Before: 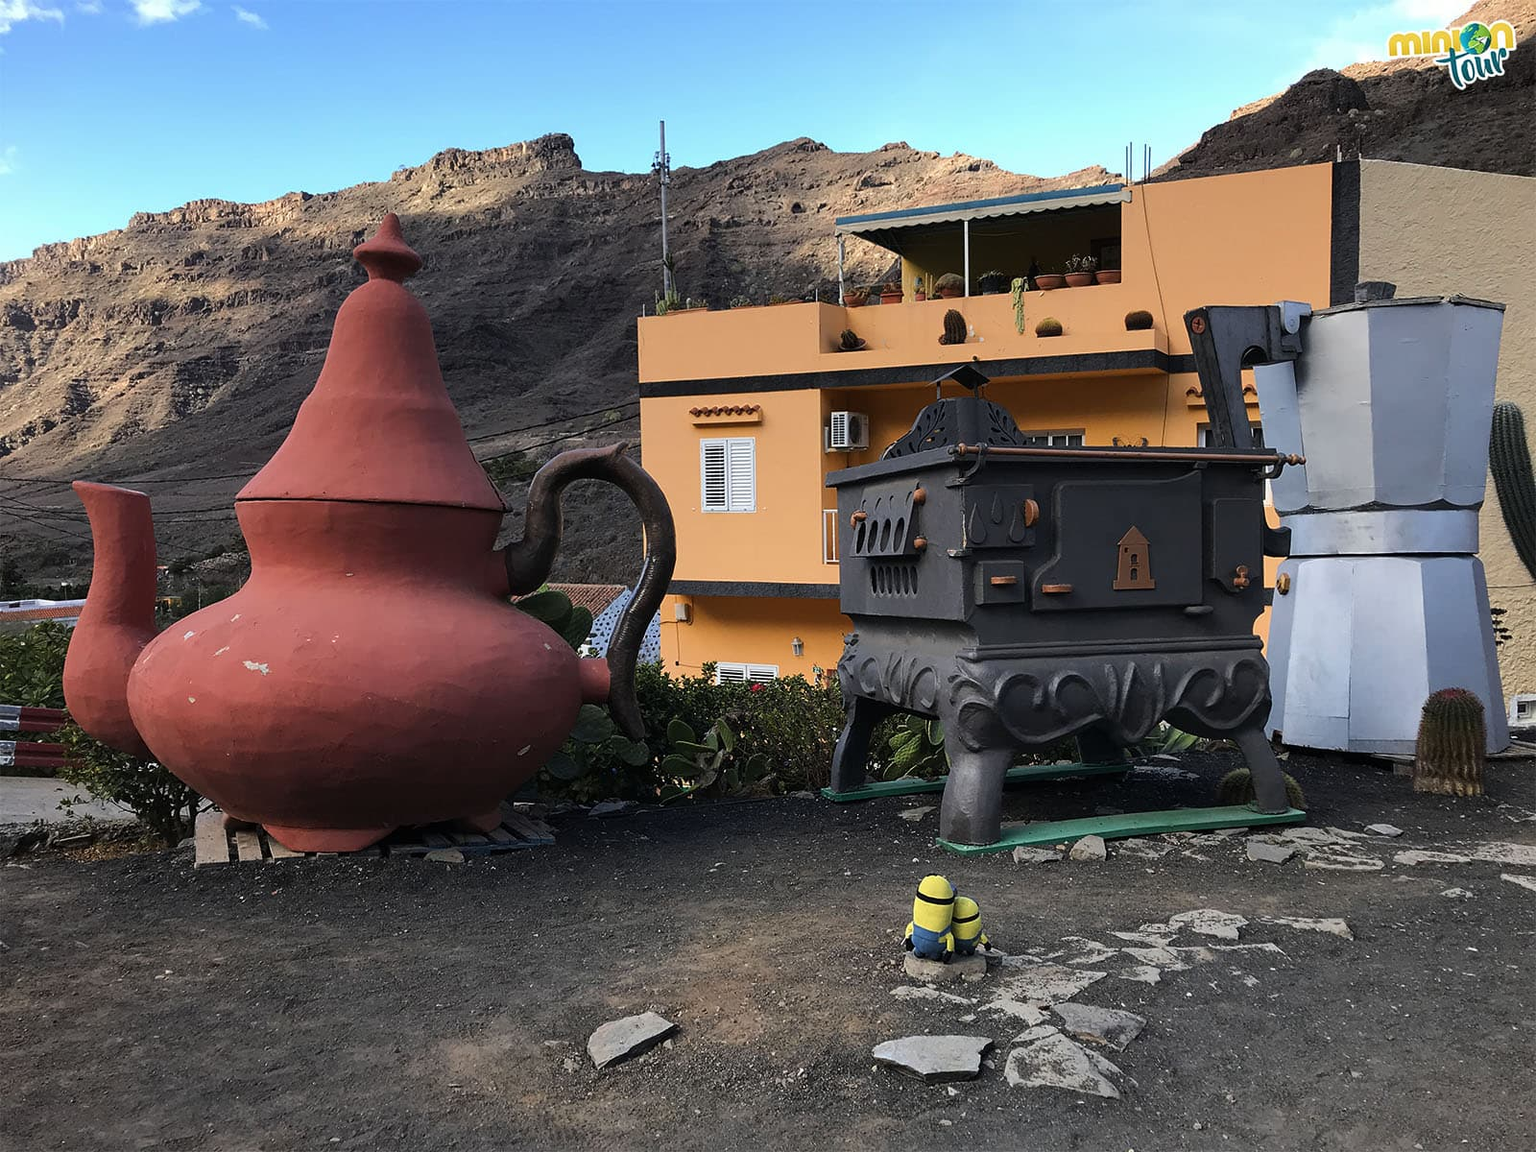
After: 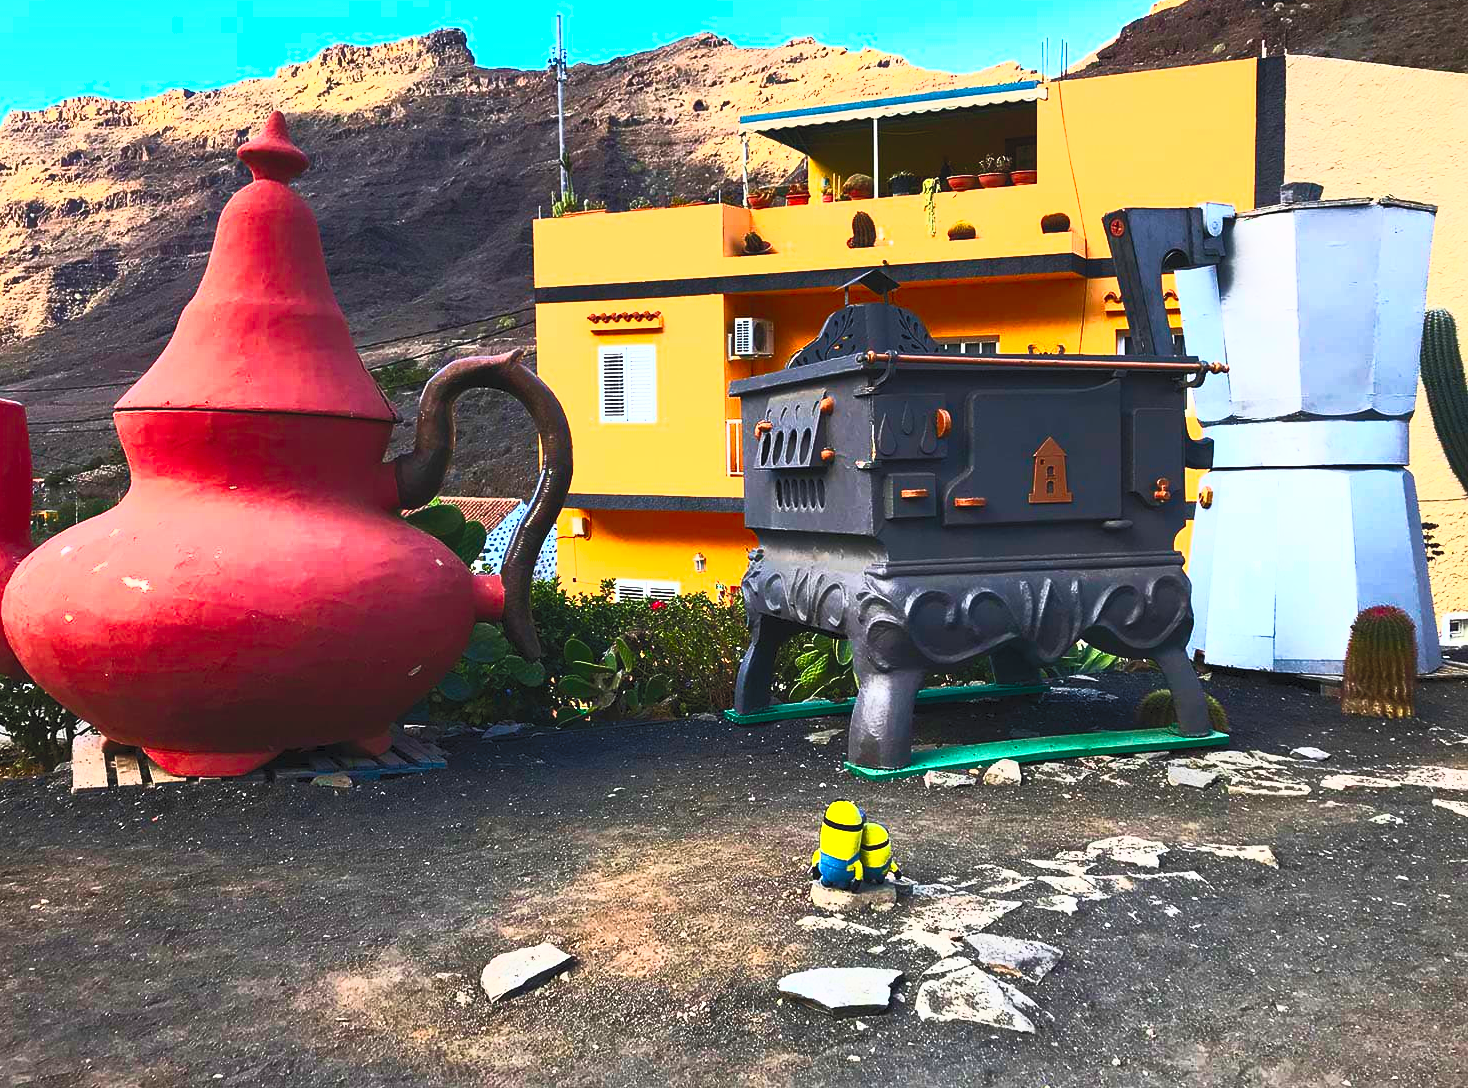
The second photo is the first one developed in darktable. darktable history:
crop and rotate: left 8.191%, top 9.255%
velvia: on, module defaults
exposure: compensate highlight preservation false
contrast brightness saturation: contrast 0.999, brightness 0.997, saturation 0.981
